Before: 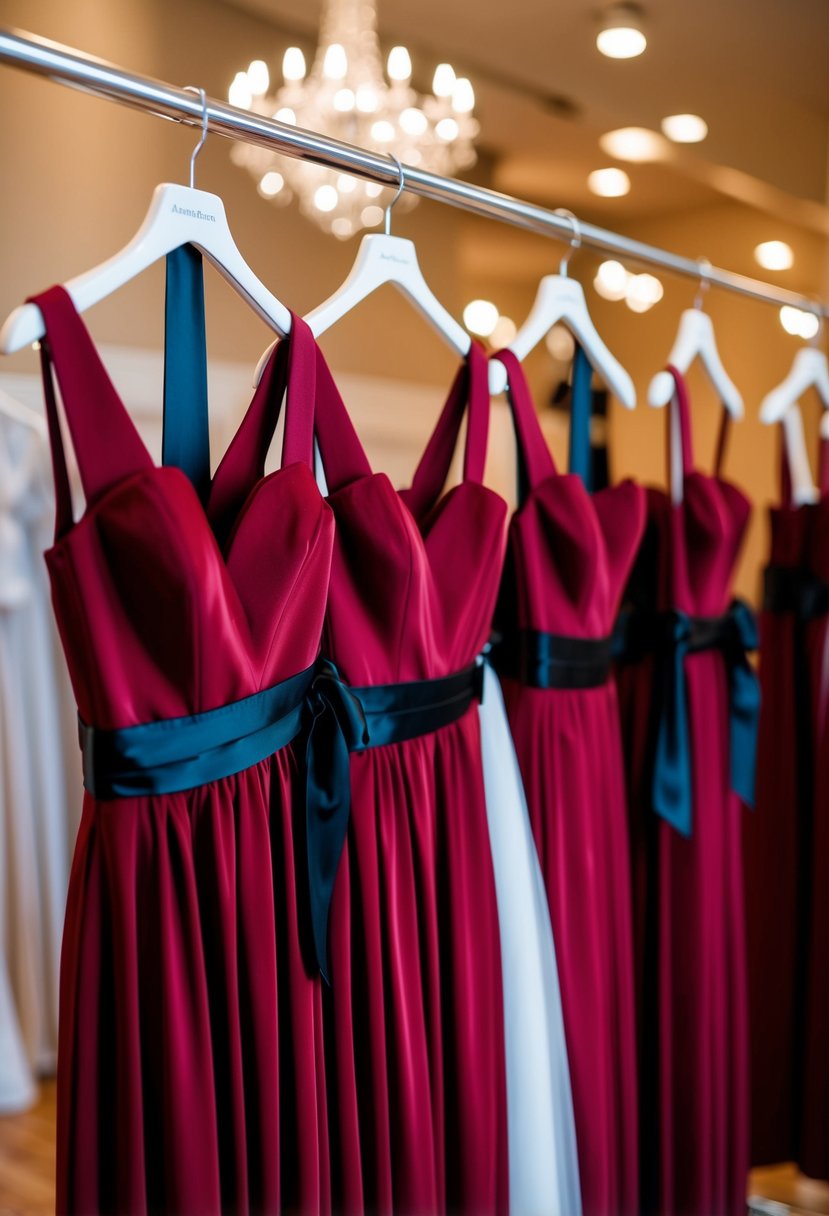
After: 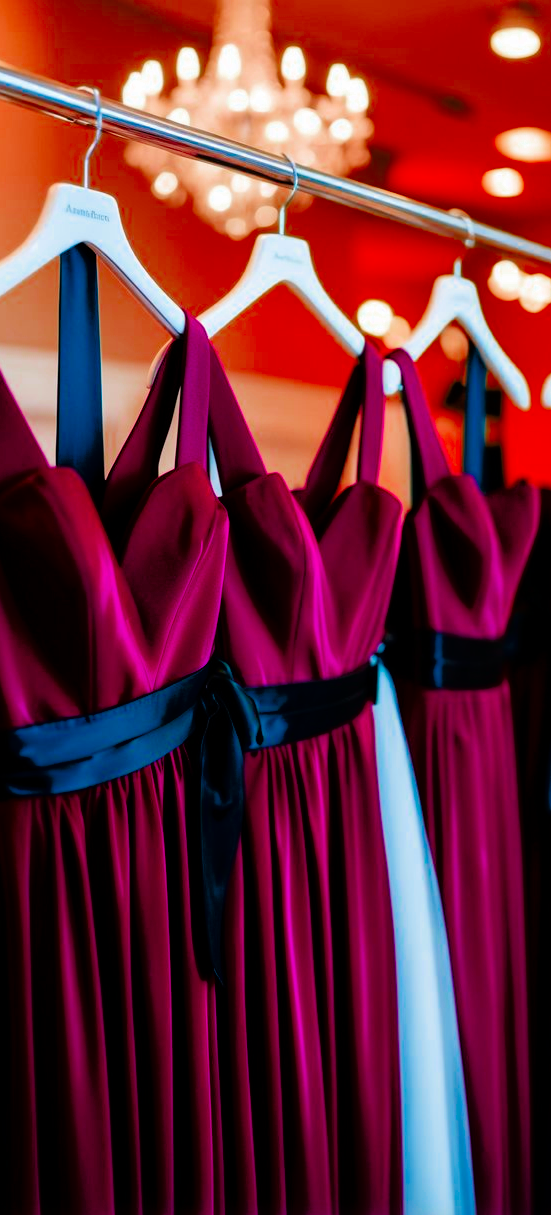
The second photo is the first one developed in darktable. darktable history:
color balance rgb: shadows lift › chroma 1.416%, shadows lift › hue 258.23°, linear chroma grading › global chroma 15.071%, perceptual saturation grading › global saturation 20%, perceptual saturation grading › highlights -14.435%, perceptual saturation grading › shadows 49.92%
color zones: curves: ch0 [(0.473, 0.374) (0.742, 0.784)]; ch1 [(0.354, 0.737) (0.742, 0.705)]; ch2 [(0.318, 0.421) (0.758, 0.532)]
tone curve: curves: ch0 [(0, 0) (0.118, 0.034) (0.182, 0.124) (0.265, 0.214) (0.504, 0.508) (0.783, 0.825) (1, 1)], color space Lab, linked channels, preserve colors none
crop and rotate: left 12.797%, right 20.646%
